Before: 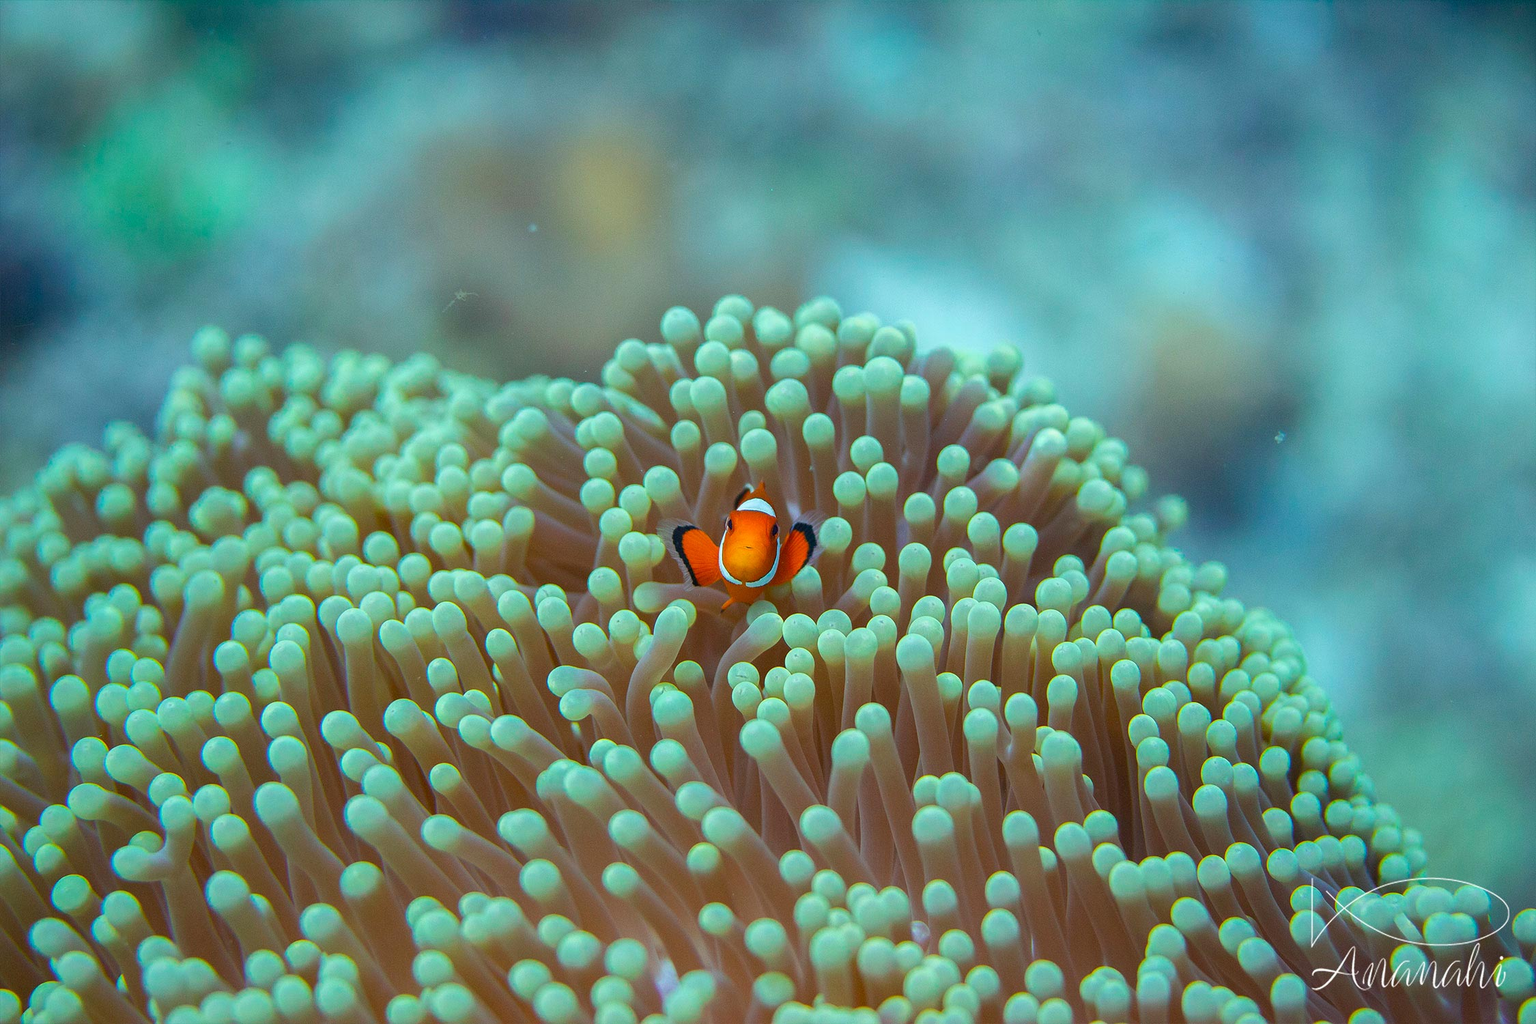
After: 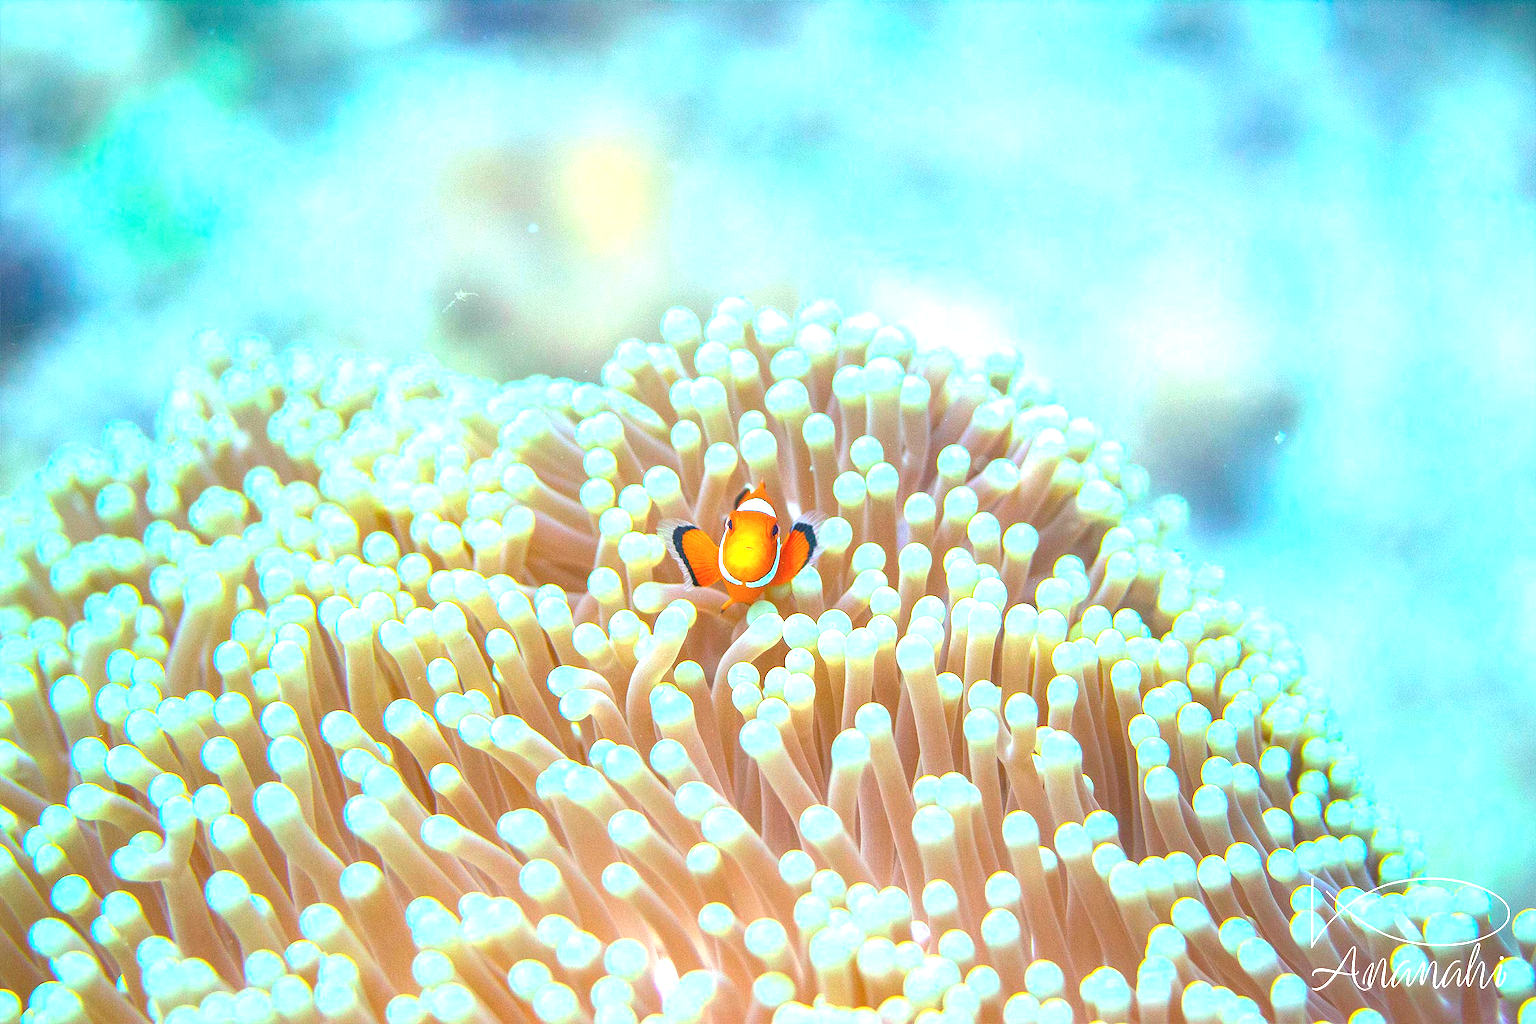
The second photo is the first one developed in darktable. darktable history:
exposure: black level correction 0, exposure 1.926 EV, compensate highlight preservation false
tone equalizer: -8 EV -1.84 EV, -7 EV -1.19 EV, -6 EV -1.62 EV
local contrast: detail 109%
